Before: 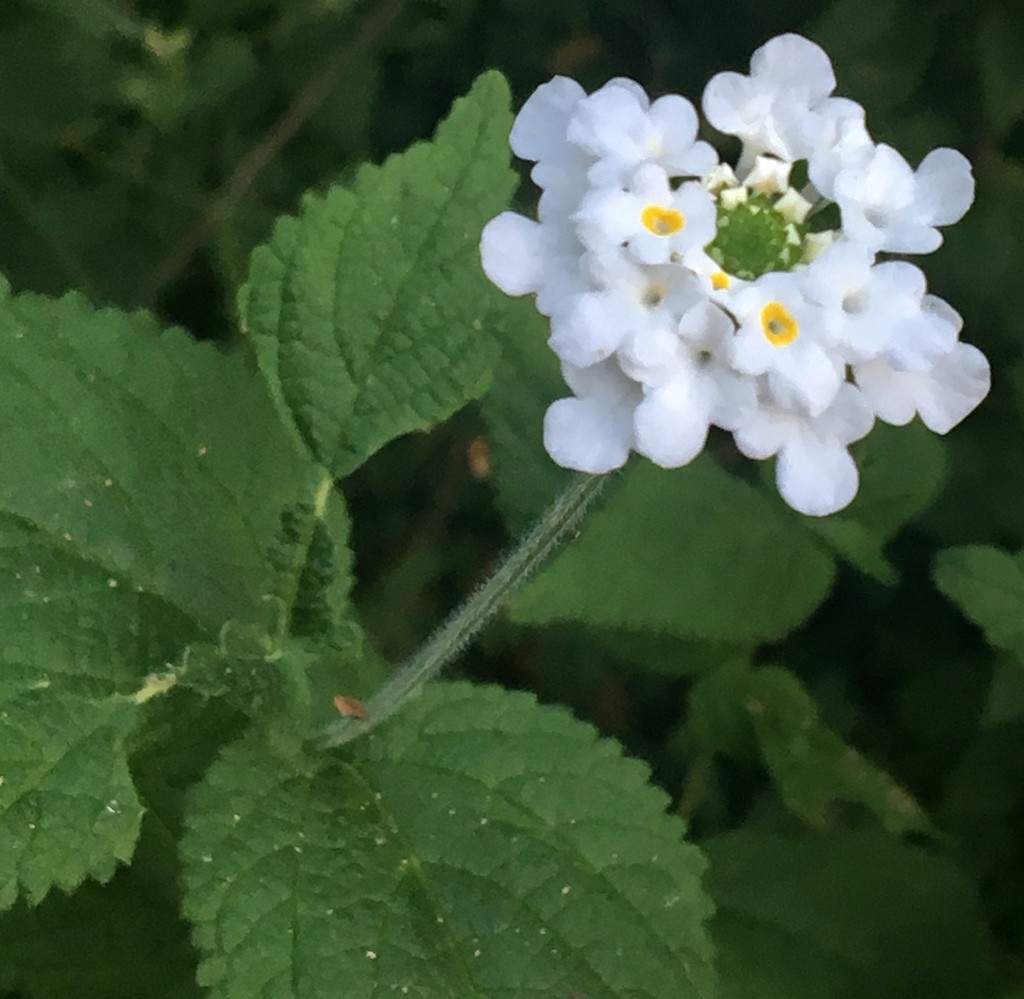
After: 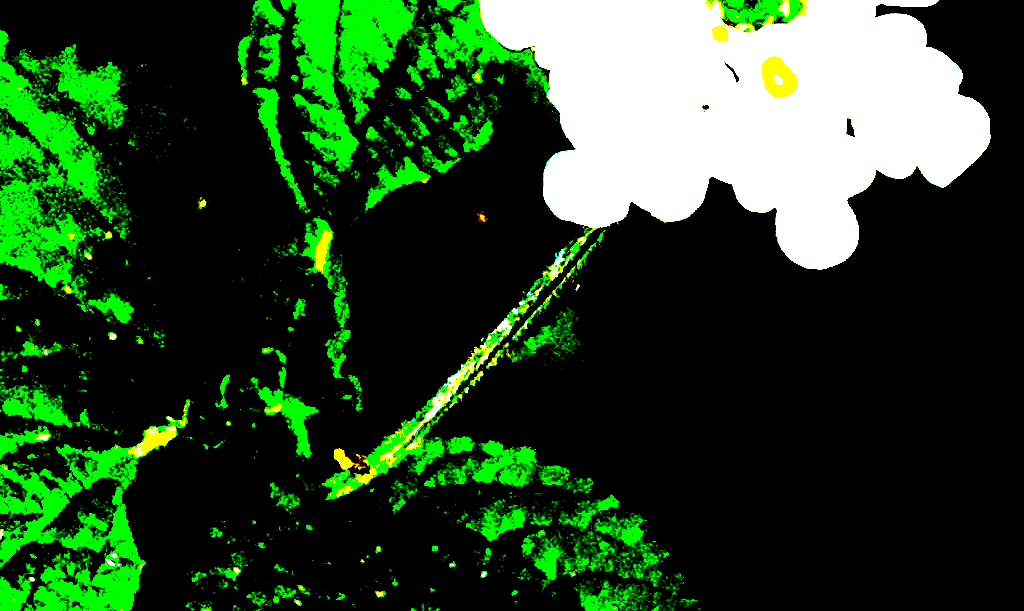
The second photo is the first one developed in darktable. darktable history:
exposure: black level correction 0.098, exposure 2.976 EV, compensate exposure bias true, compensate highlight preservation false
crop and rotate: top 24.818%, bottom 14.01%
color correction: highlights a* 15.17, highlights b* -25.08
contrast brightness saturation: contrast 0.196, brightness 0.169, saturation 0.23
levels: levels [0.721, 0.937, 0.997]
